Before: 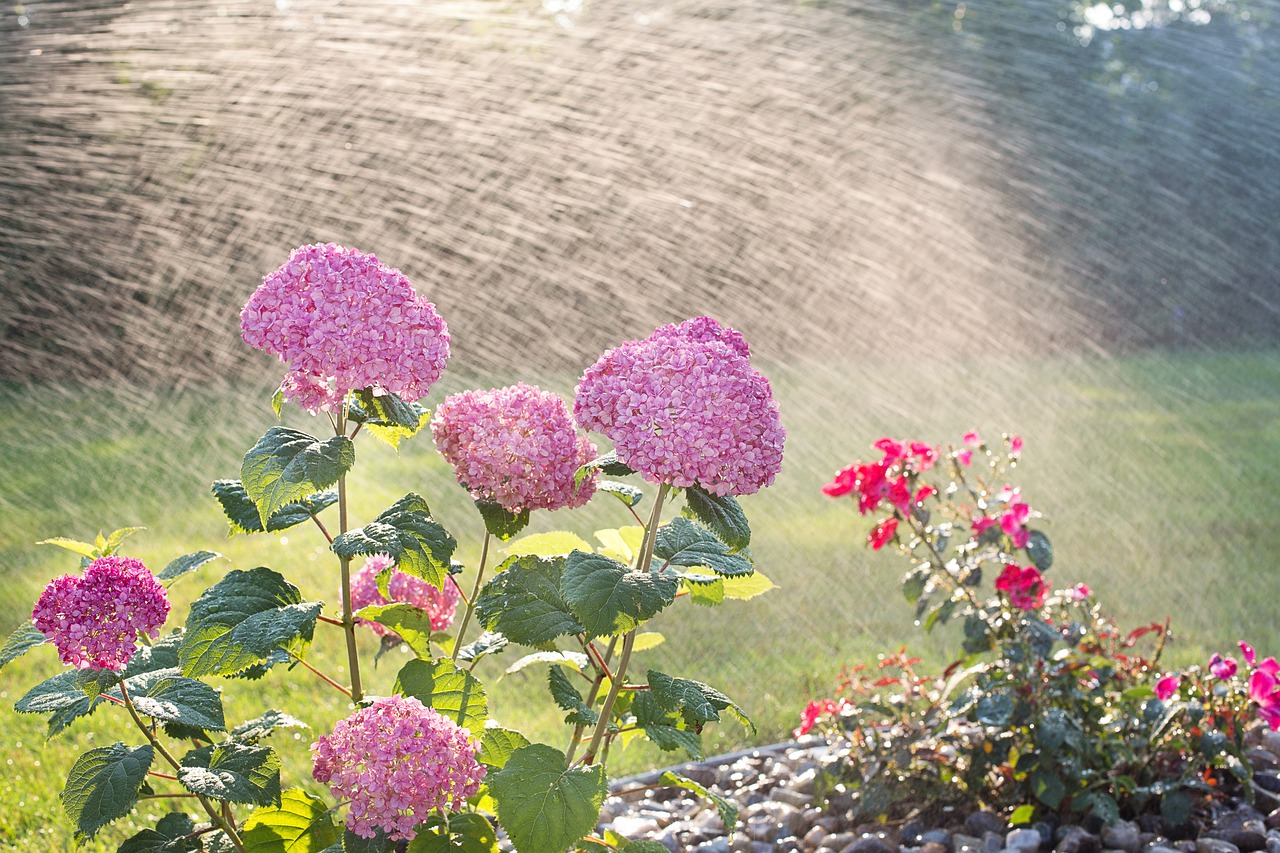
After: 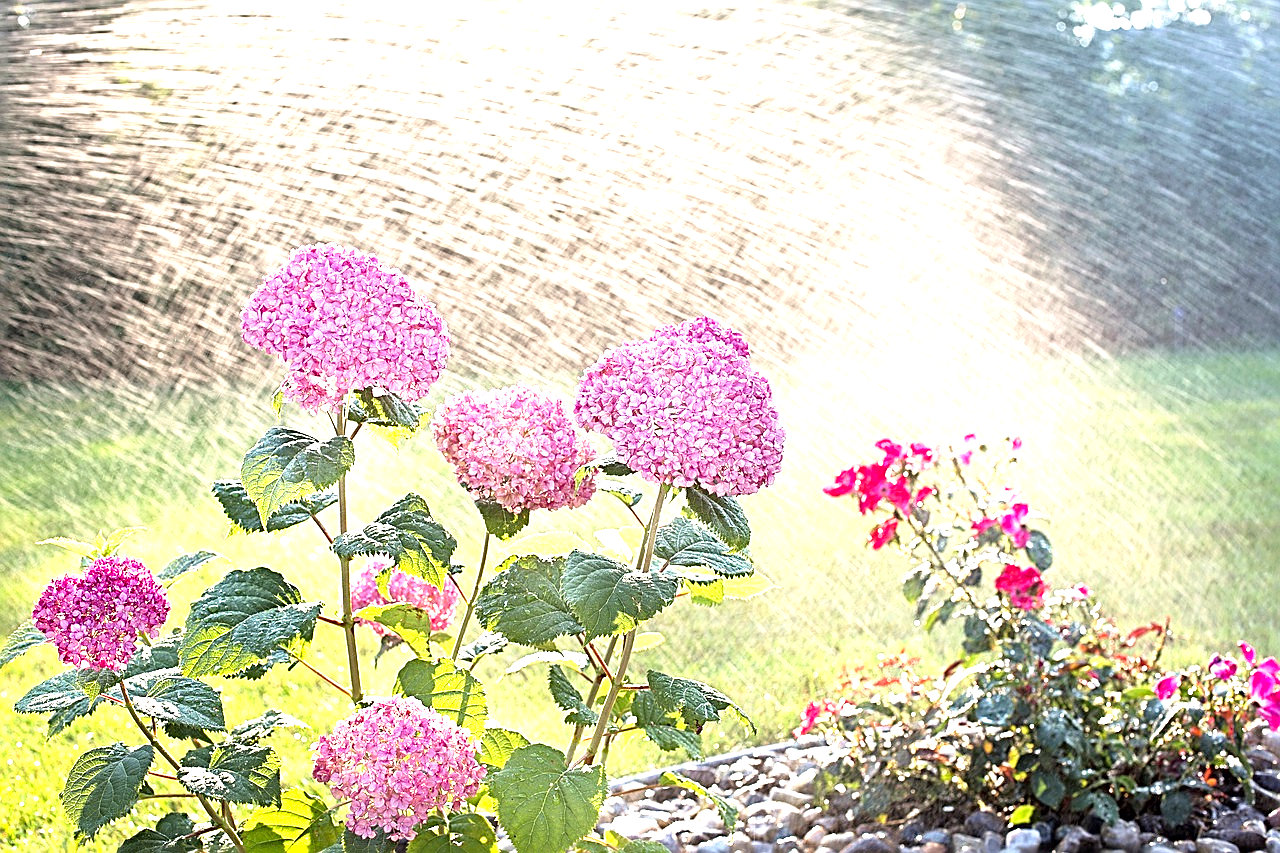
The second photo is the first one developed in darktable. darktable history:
local contrast: mode bilateral grid, contrast 99, coarseness 100, detail 108%, midtone range 0.2
exposure: black level correction 0.004, exposure 0.418 EV, compensate highlight preservation false
tone equalizer: -8 EV -0.768 EV, -7 EV -0.696 EV, -6 EV -0.612 EV, -5 EV -0.382 EV, -3 EV 0.369 EV, -2 EV 0.6 EV, -1 EV 0.687 EV, +0 EV 0.736 EV
sharpen: radius 2.803, amount 0.716
